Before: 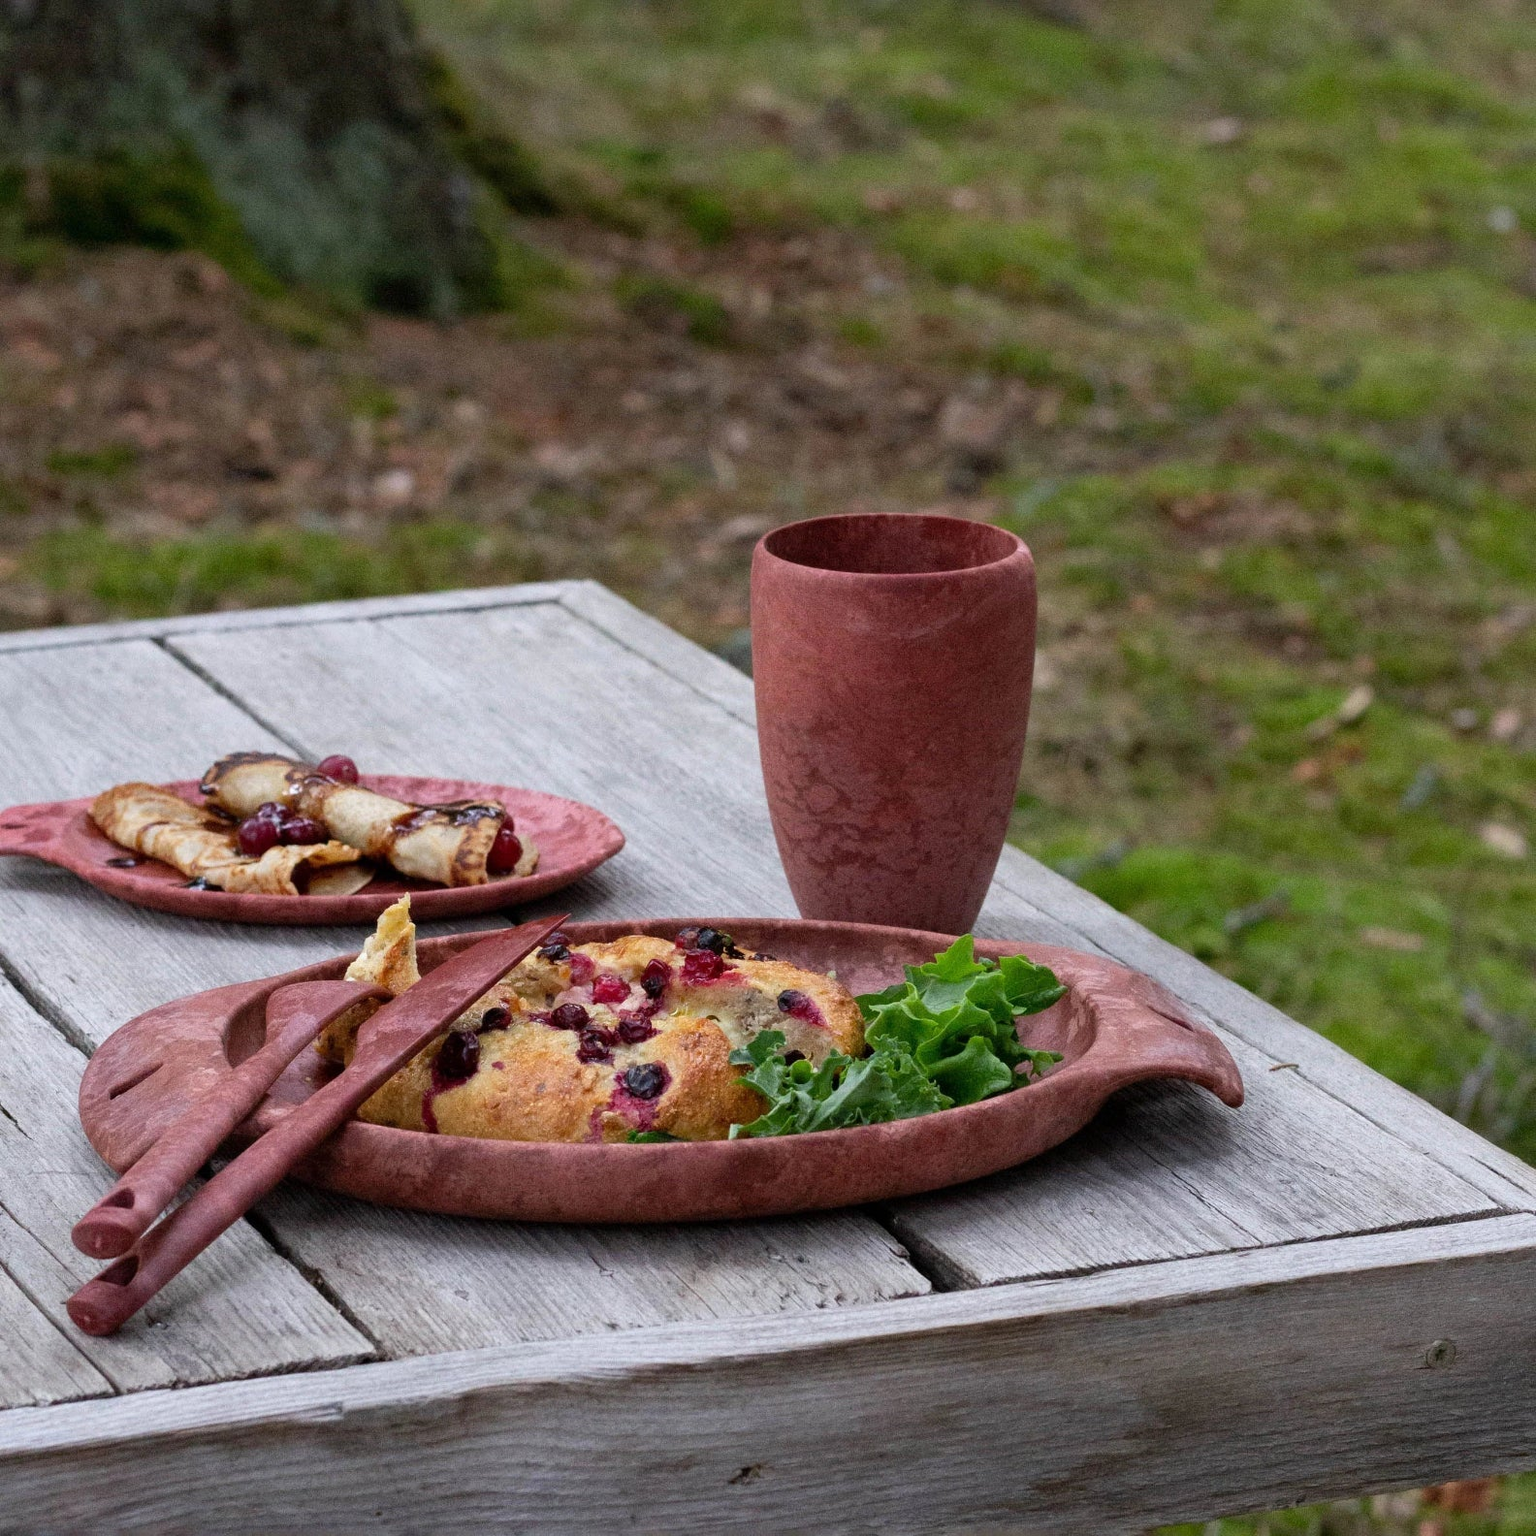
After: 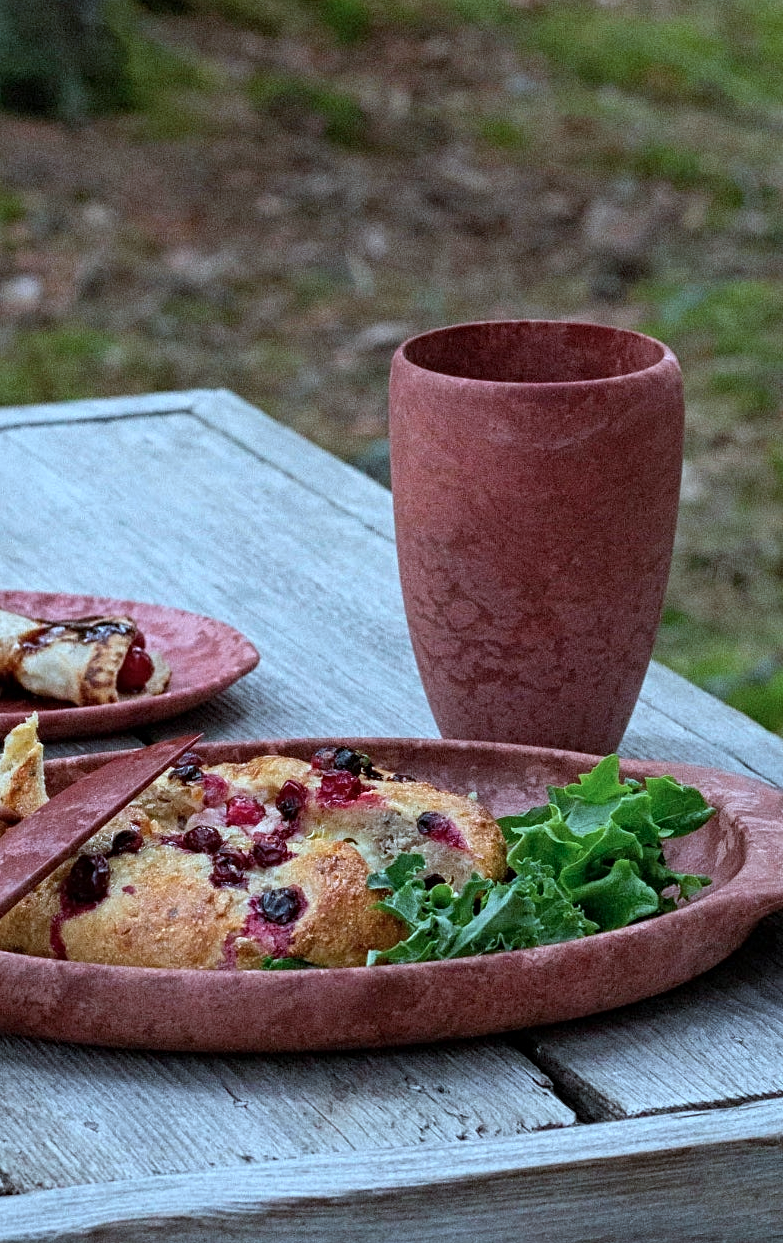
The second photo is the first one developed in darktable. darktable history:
crop and rotate: angle 0.02°, left 24.353%, top 13.219%, right 26.156%, bottom 8.224%
contrast equalizer: y [[0.5, 0.5, 0.5, 0.539, 0.64, 0.611], [0.5 ×6], [0.5 ×6], [0 ×6], [0 ×6]]
color correction: highlights a* -10.69, highlights b* -19.19
